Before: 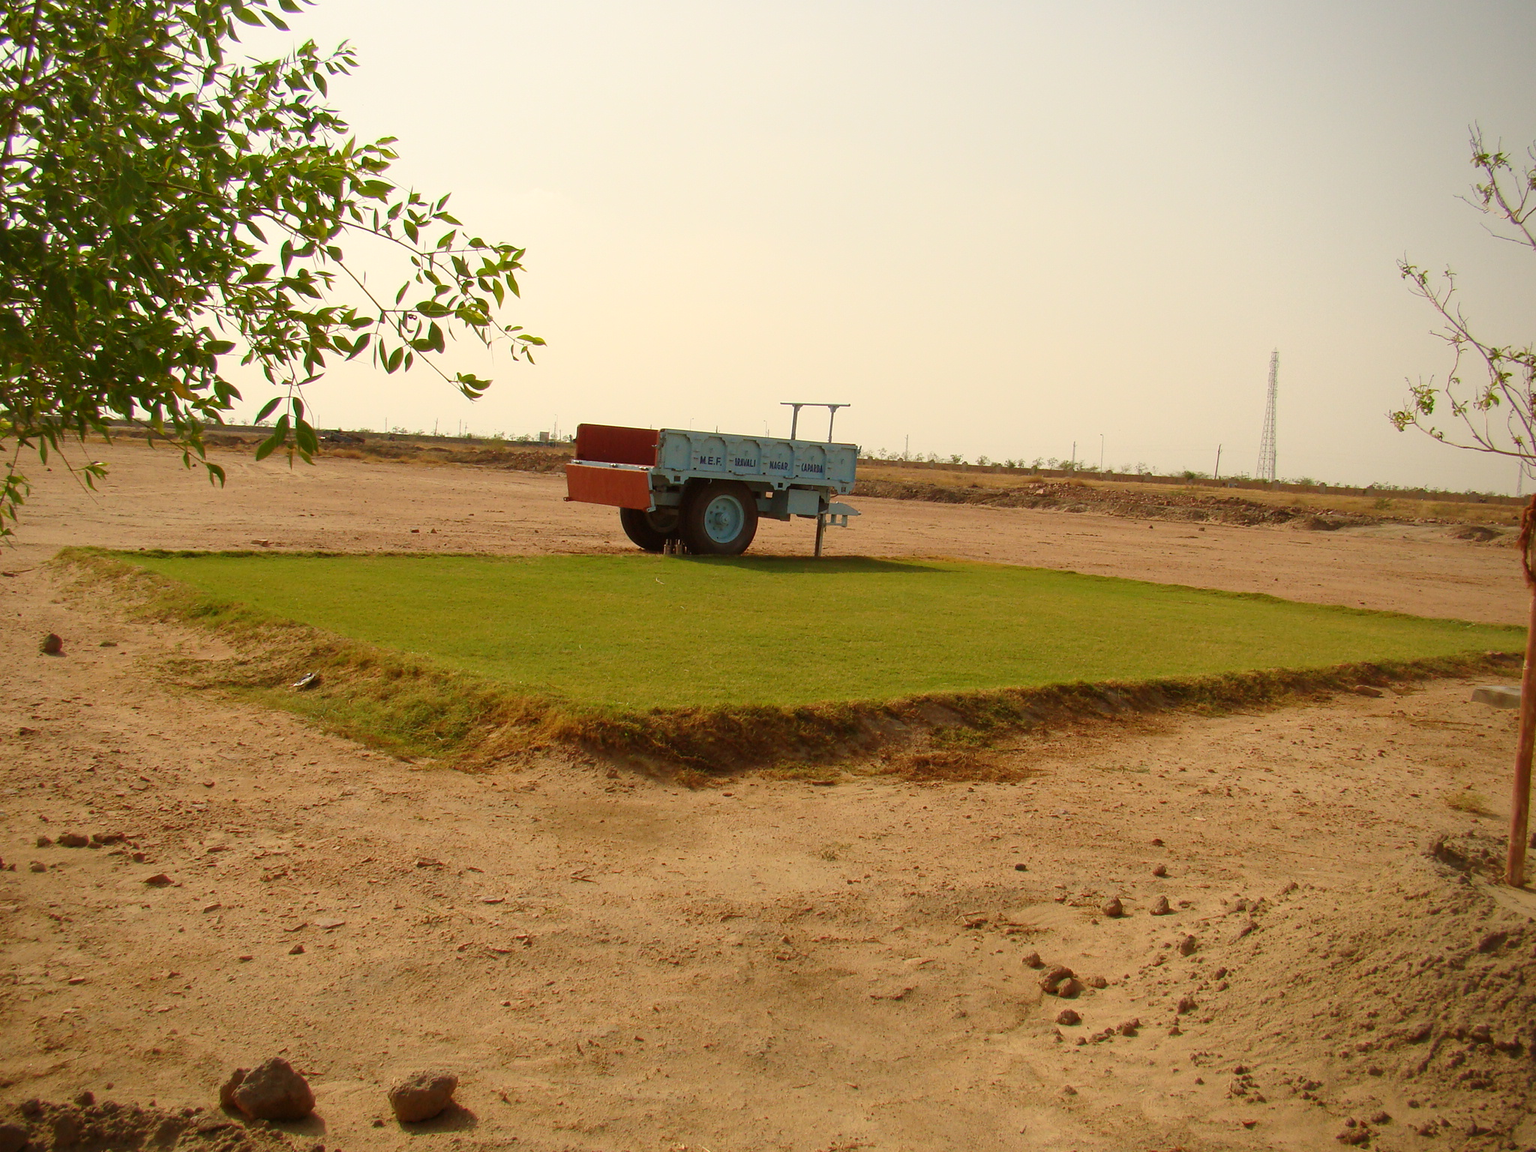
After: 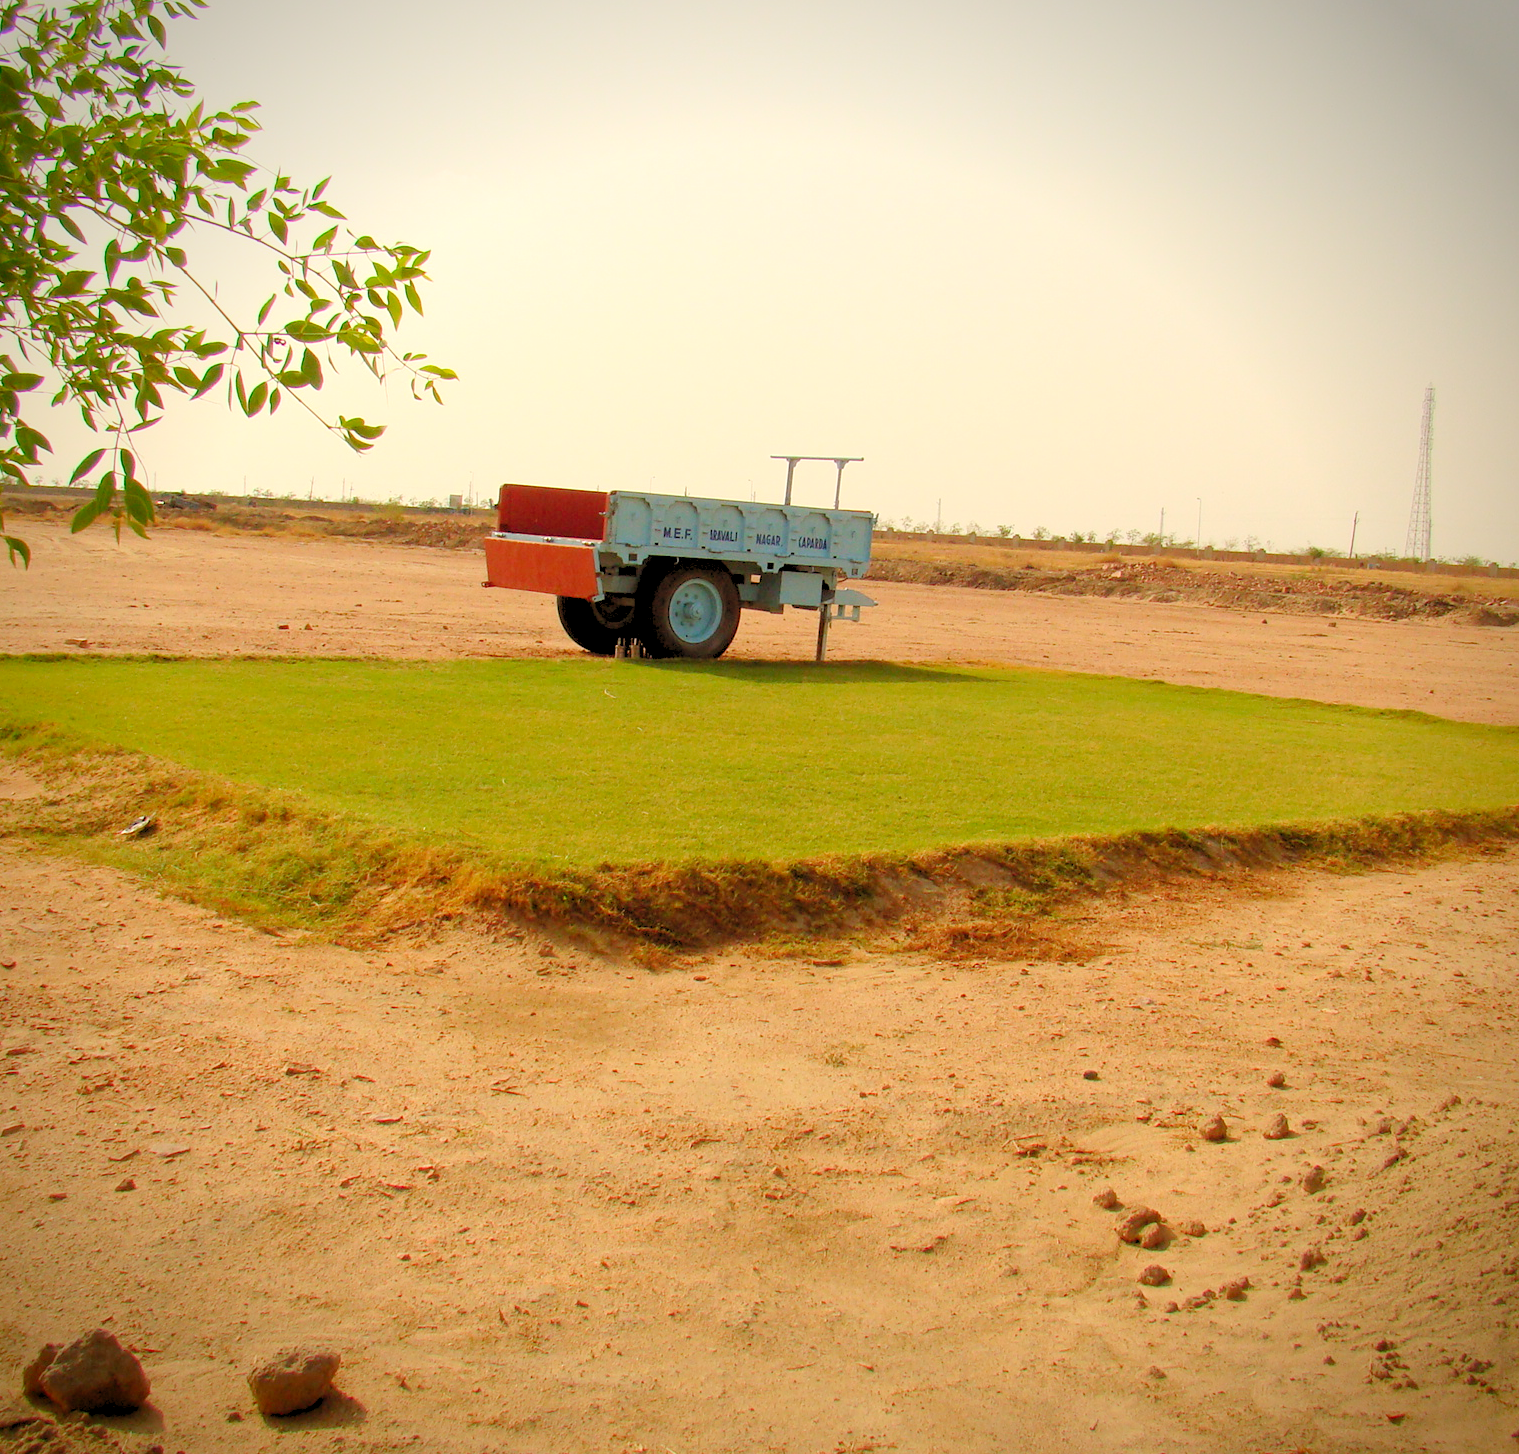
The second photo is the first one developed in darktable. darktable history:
levels: levels [0.072, 0.414, 0.976]
crop and rotate: left 13.197%, top 5.338%, right 12.591%
tone equalizer: on, module defaults
vignetting: saturation 0.046, automatic ratio true
